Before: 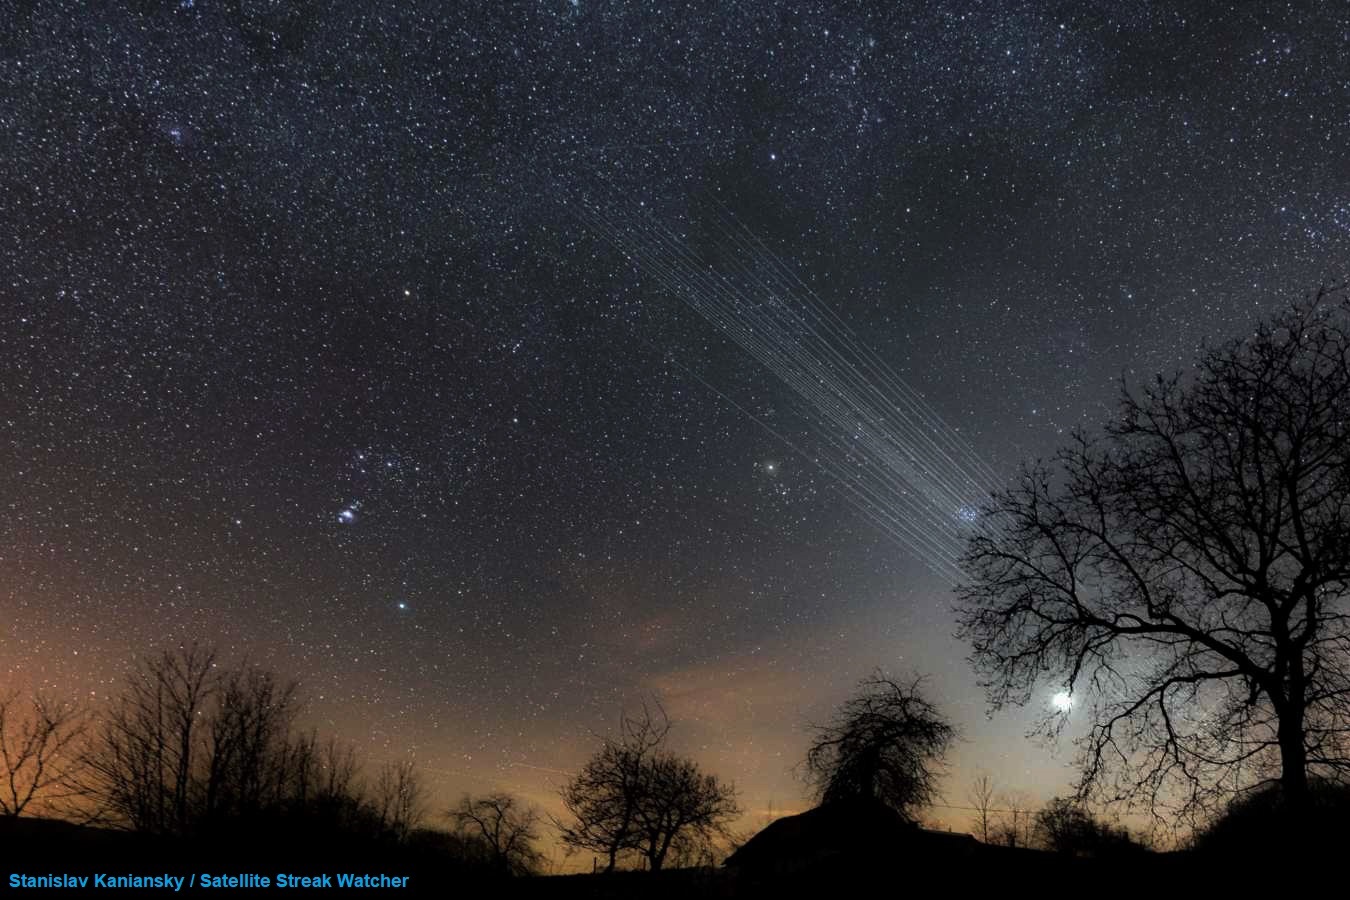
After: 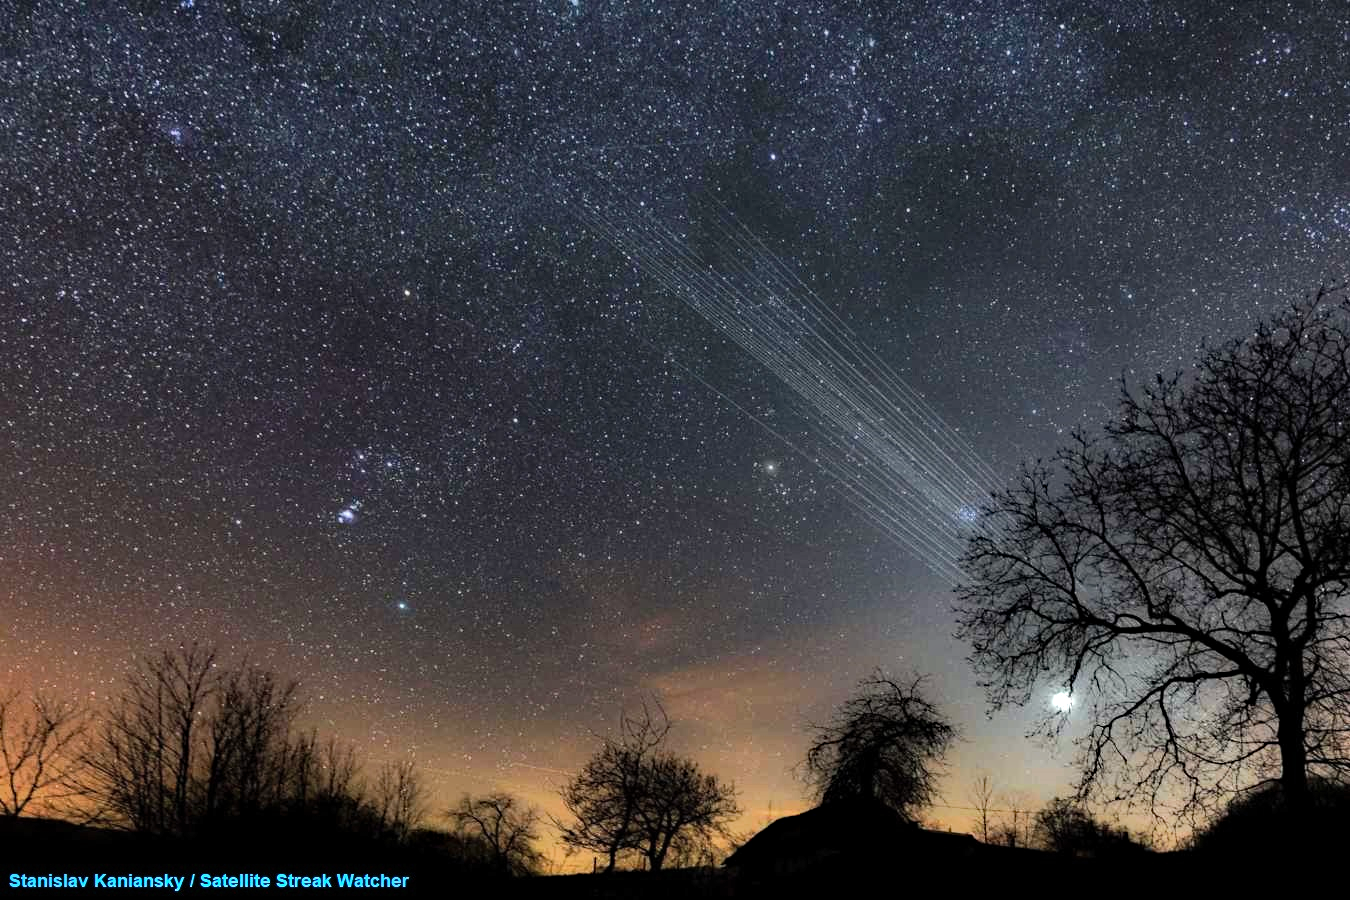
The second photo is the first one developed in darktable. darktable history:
shadows and highlights: low approximation 0.01, soften with gaussian
haze removal: strength 0.281, distance 0.243, compatibility mode true, adaptive false
